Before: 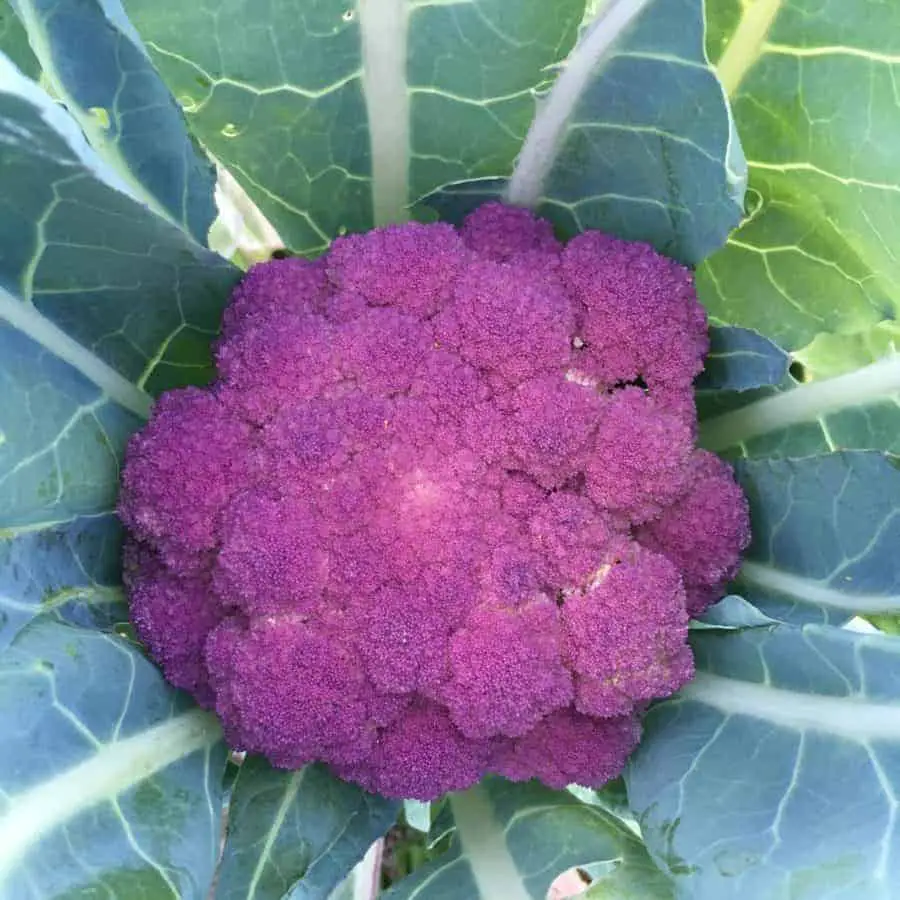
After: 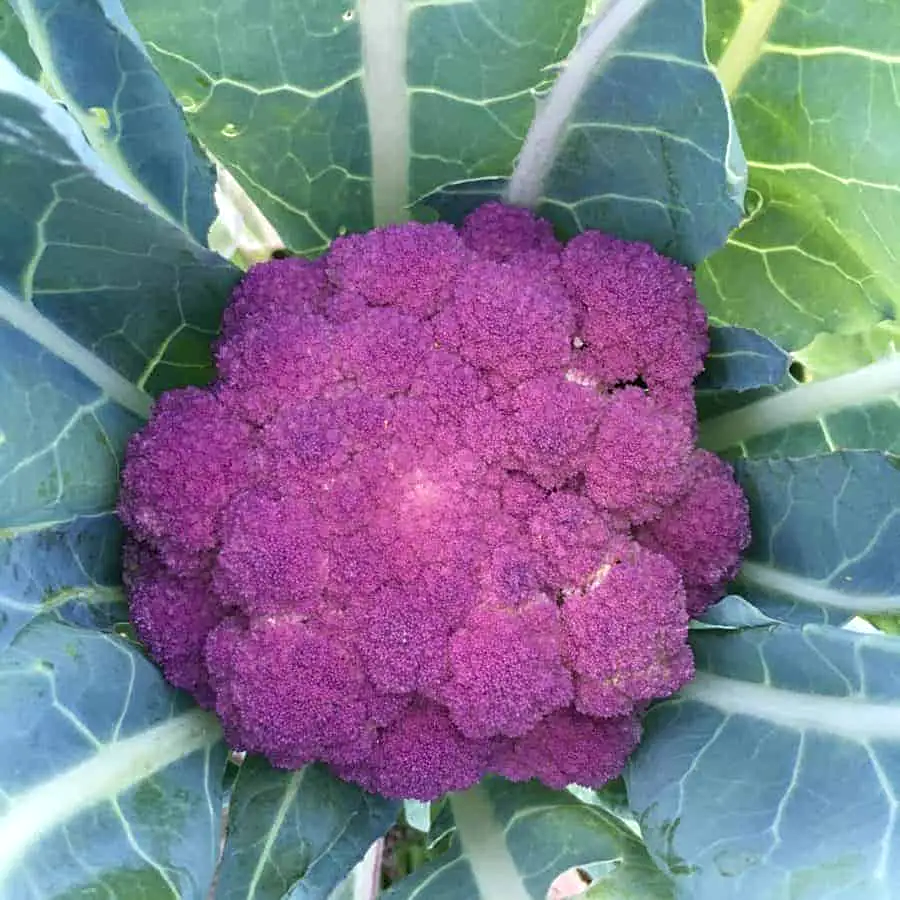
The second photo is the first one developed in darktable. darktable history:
local contrast: highlights 100%, shadows 100%, detail 120%, midtone range 0.2
sharpen: amount 0.2
